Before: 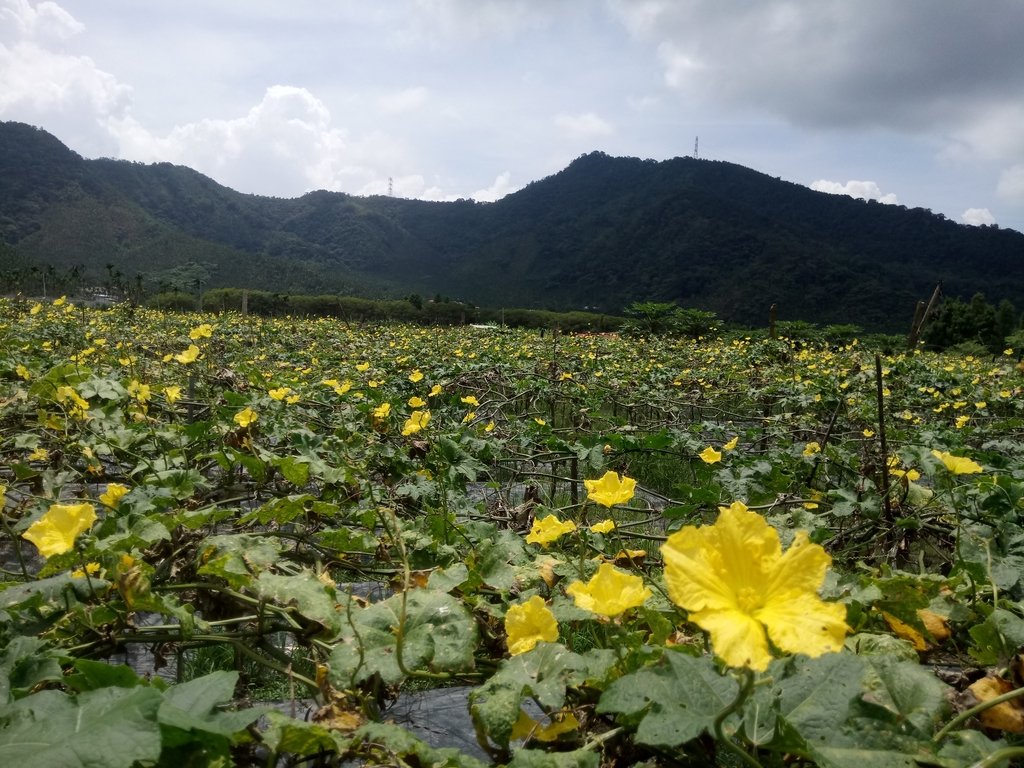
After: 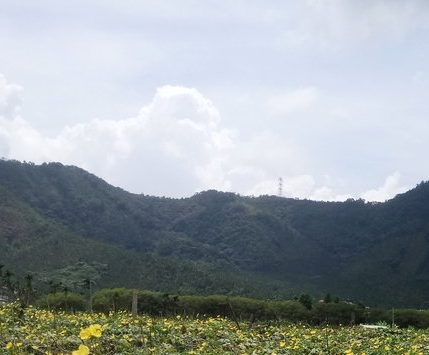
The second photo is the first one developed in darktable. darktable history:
crop and rotate: left 10.817%, top 0.062%, right 47.194%, bottom 53.626%
contrast brightness saturation: contrast 0.05, brightness 0.06, saturation 0.01
